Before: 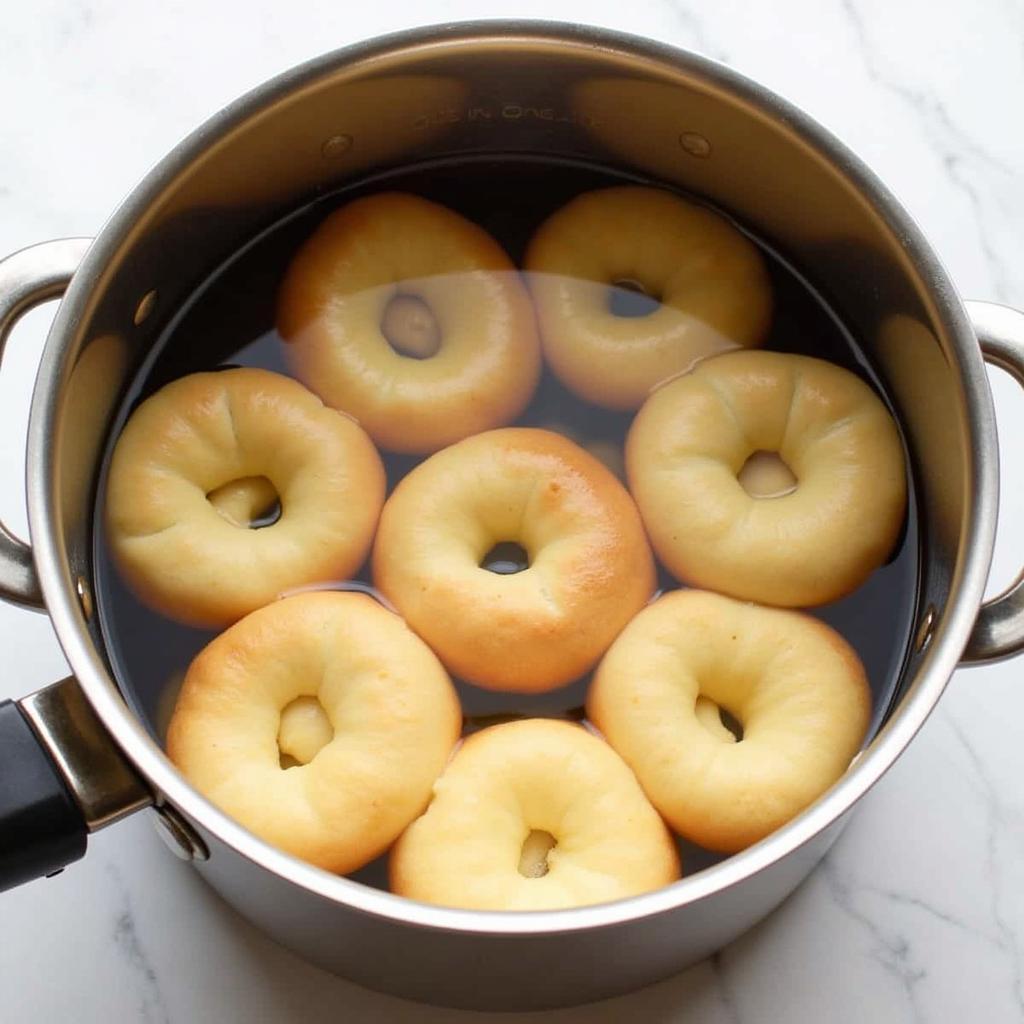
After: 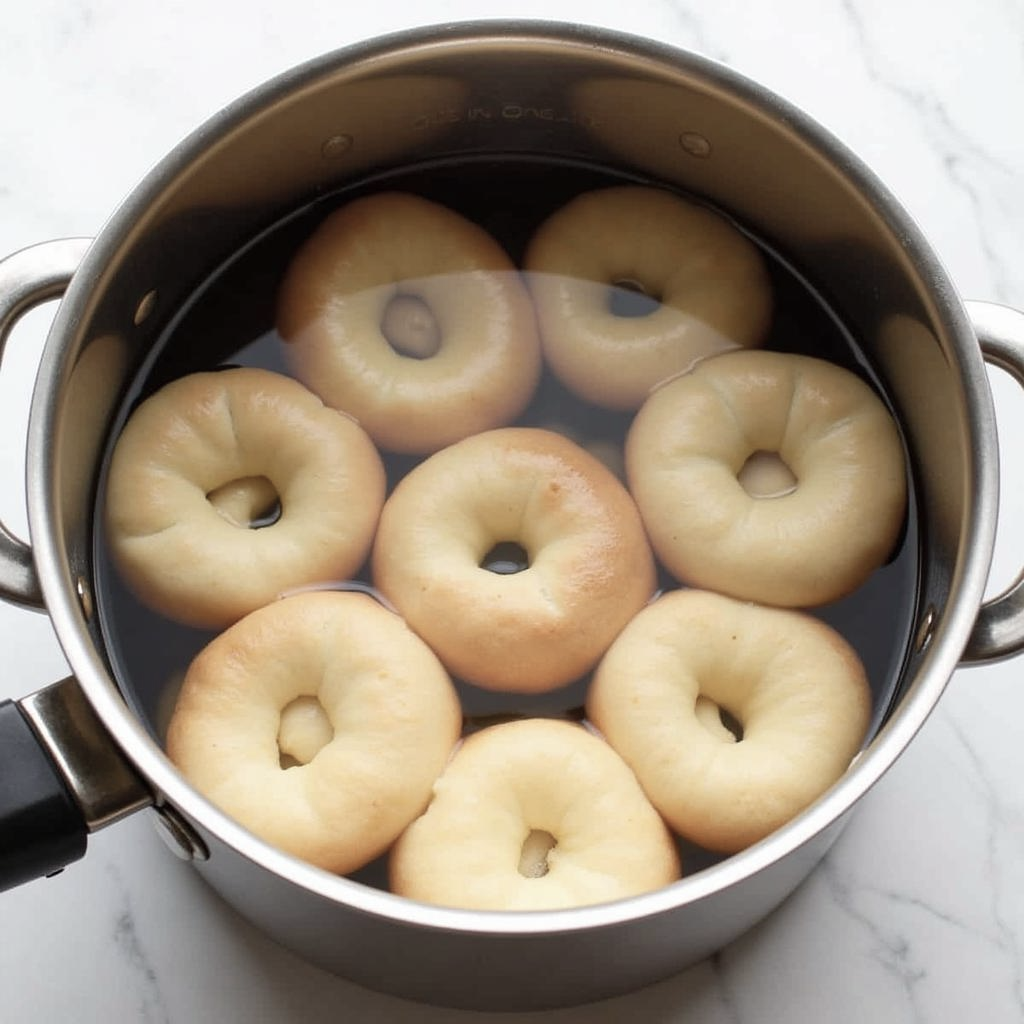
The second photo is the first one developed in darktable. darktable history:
color correction: highlights b* 0.005, saturation 0.604
